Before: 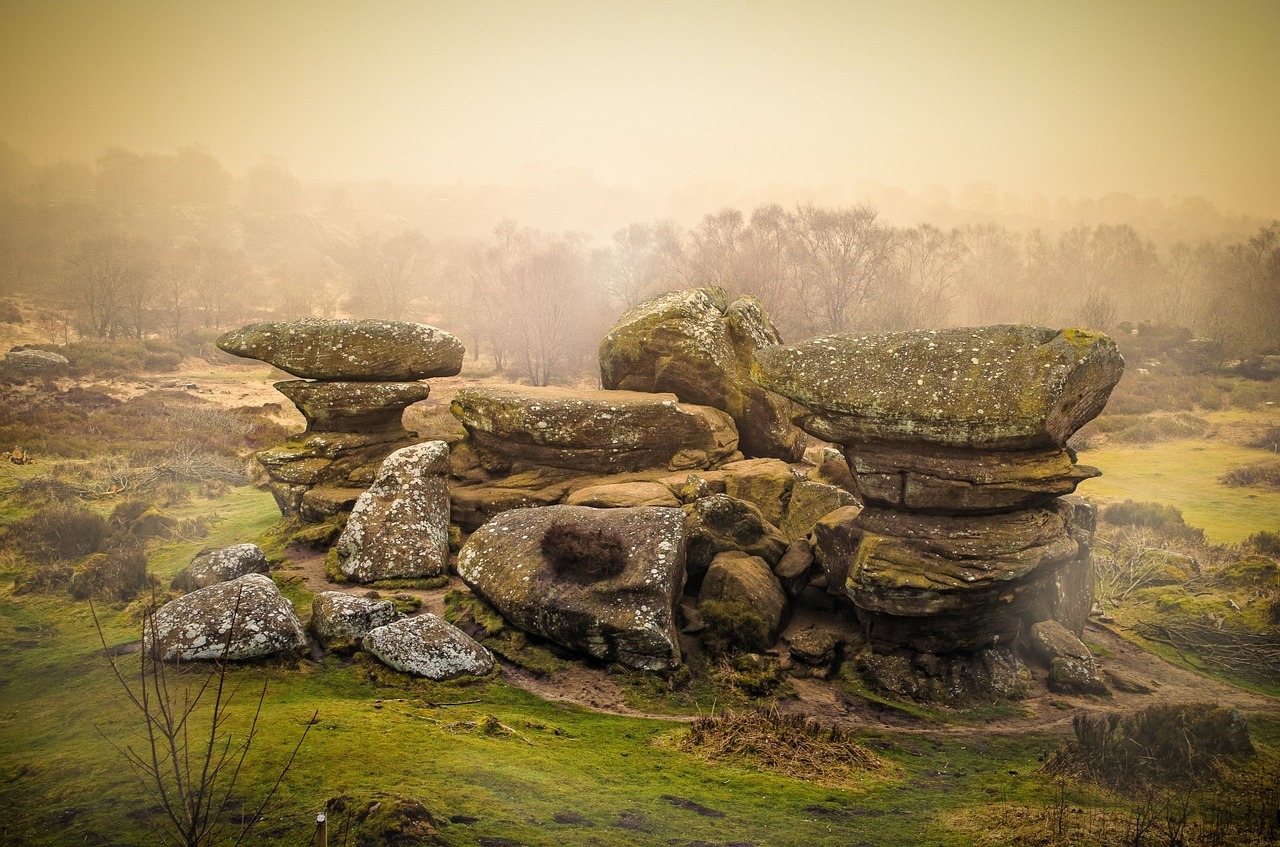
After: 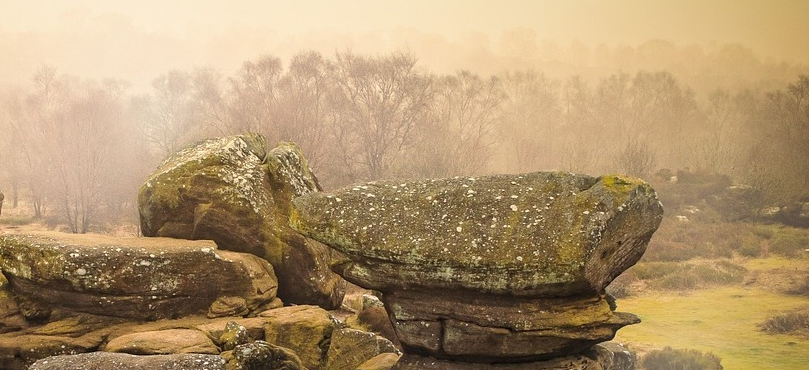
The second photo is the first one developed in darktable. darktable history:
crop: left 36.092%, top 18.121%, right 0.667%, bottom 38.124%
